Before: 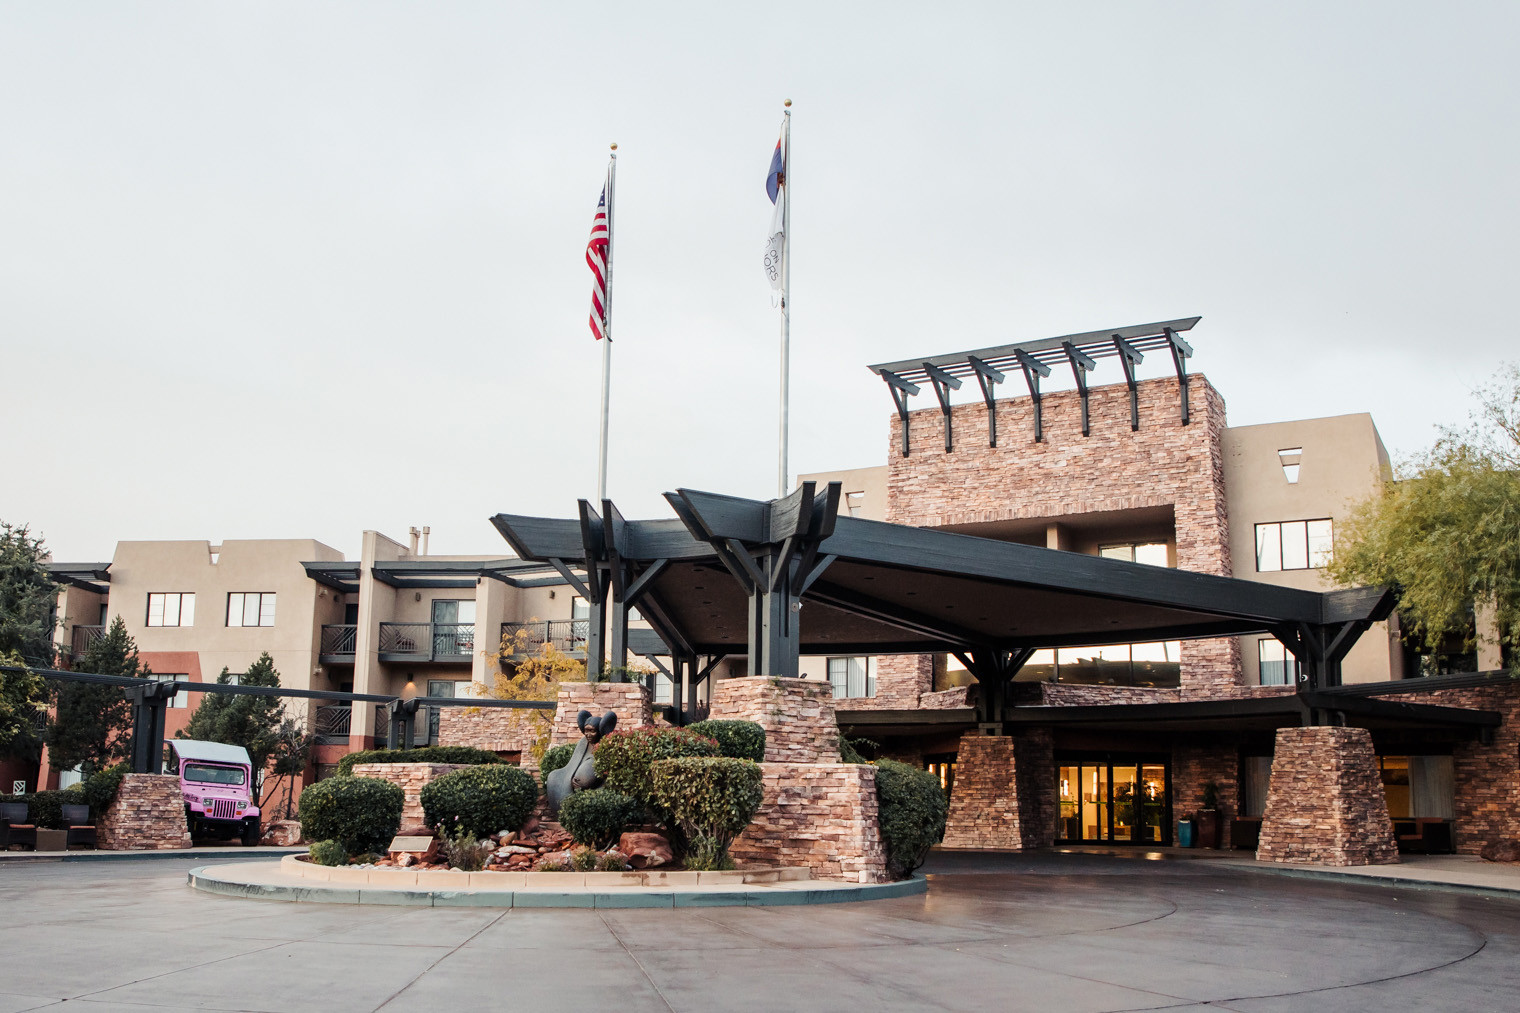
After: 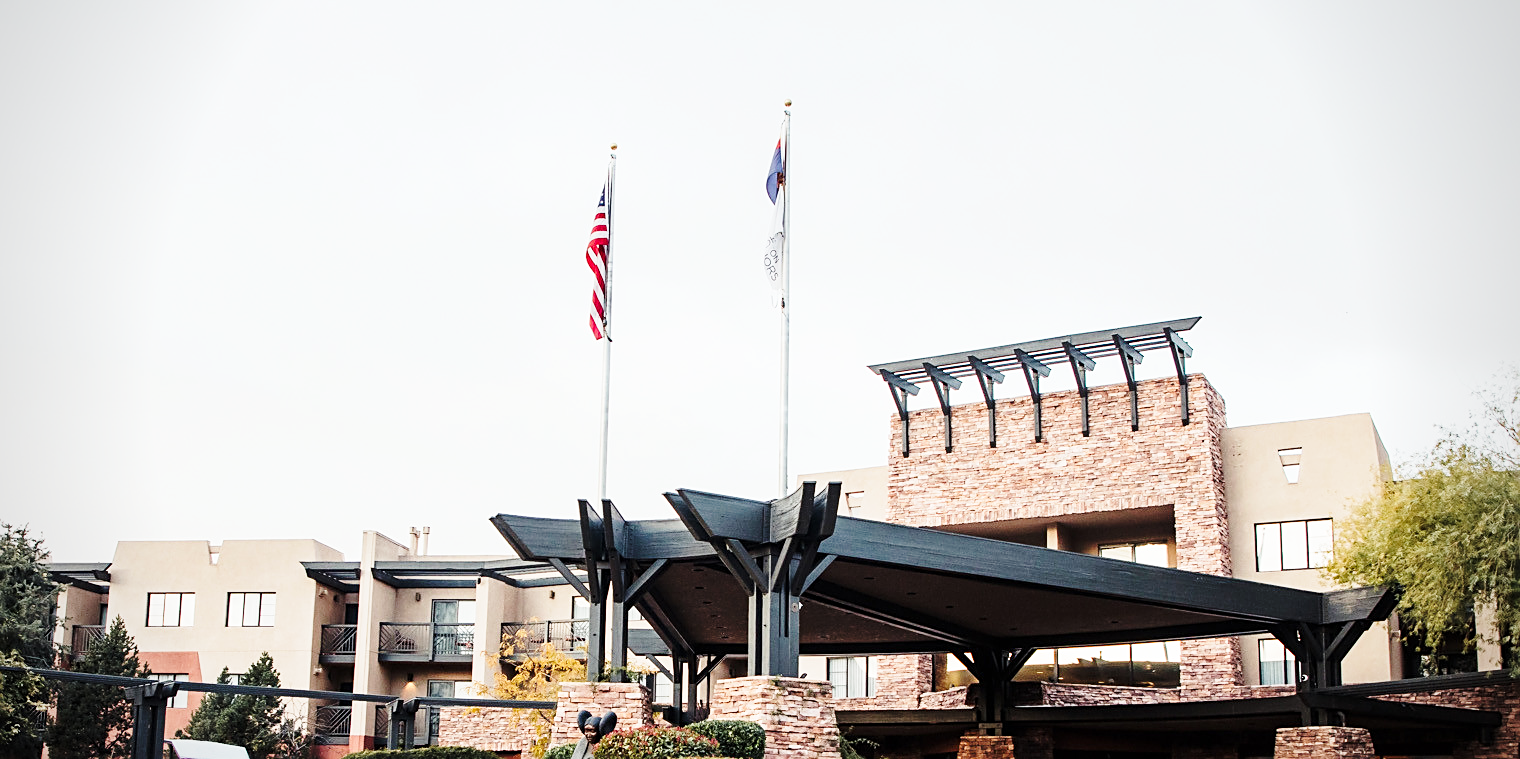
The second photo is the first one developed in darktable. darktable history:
base curve: curves: ch0 [(0, 0) (0.028, 0.03) (0.121, 0.232) (0.46, 0.748) (0.859, 0.968) (1, 1)], preserve colors none
crop: bottom 24.988%
sharpen: on, module defaults
vignetting: fall-off radius 63.6%
